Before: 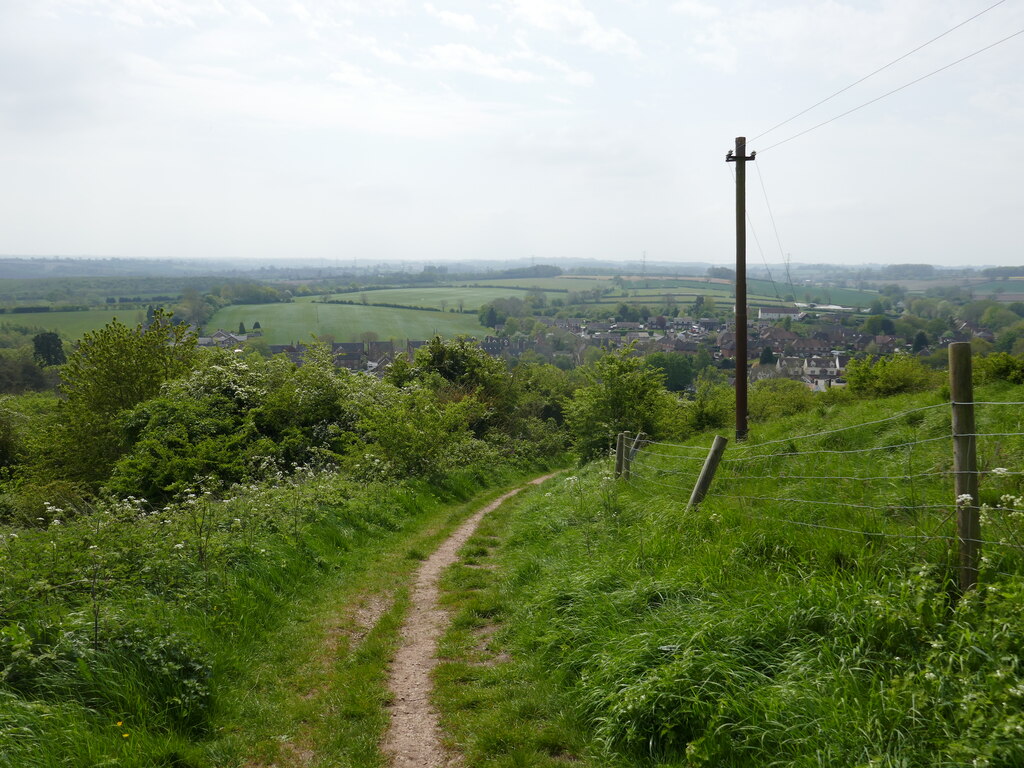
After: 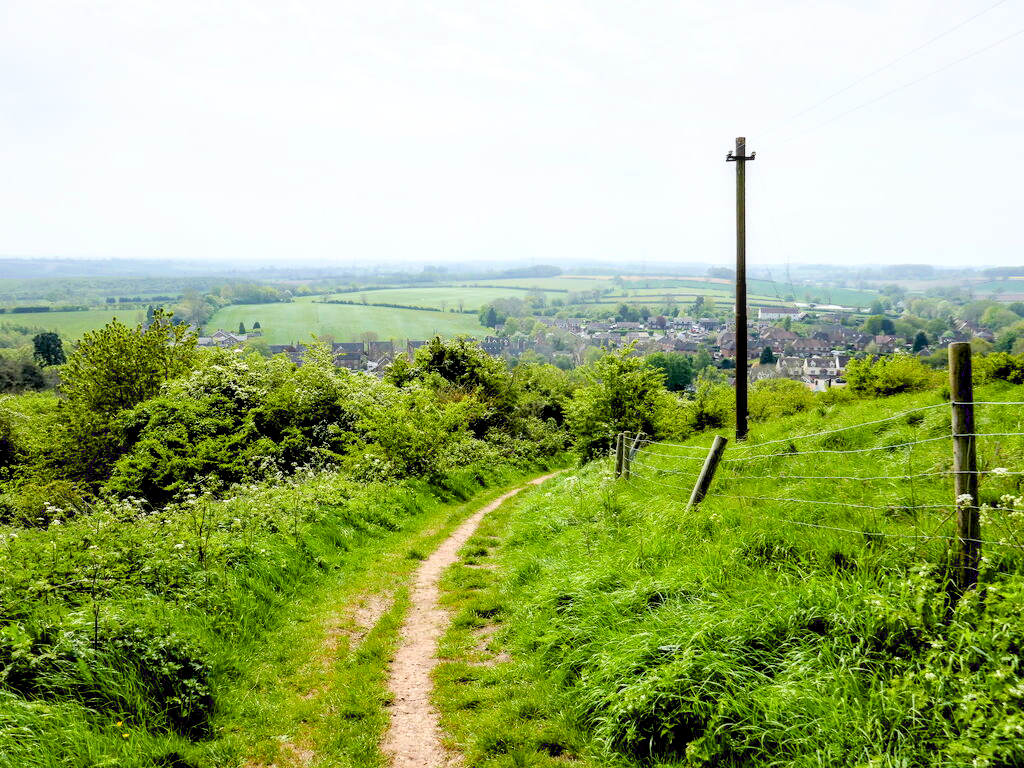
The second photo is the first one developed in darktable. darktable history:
exposure: black level correction 0.015, exposure 1.78 EV, compensate highlight preservation false
filmic rgb: black relative exposure -4.38 EV, white relative exposure 4.56 EV, threshold 5.96 EV, hardness 2.4, contrast 1.053, color science v6 (2022), enable highlight reconstruction true
local contrast: on, module defaults
